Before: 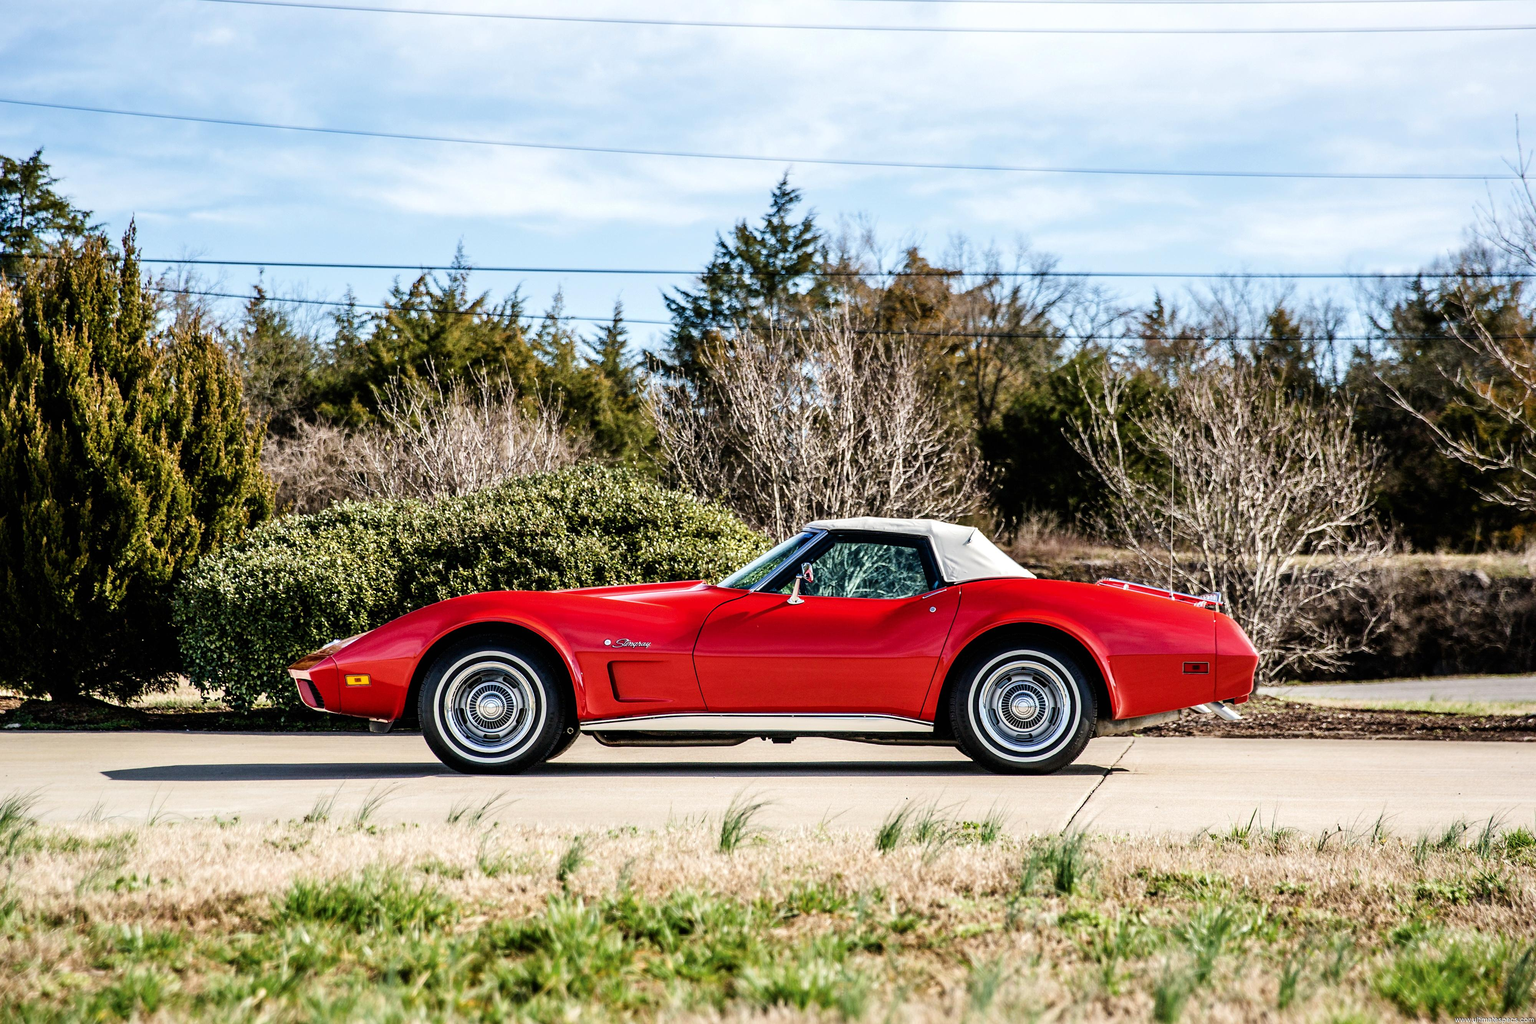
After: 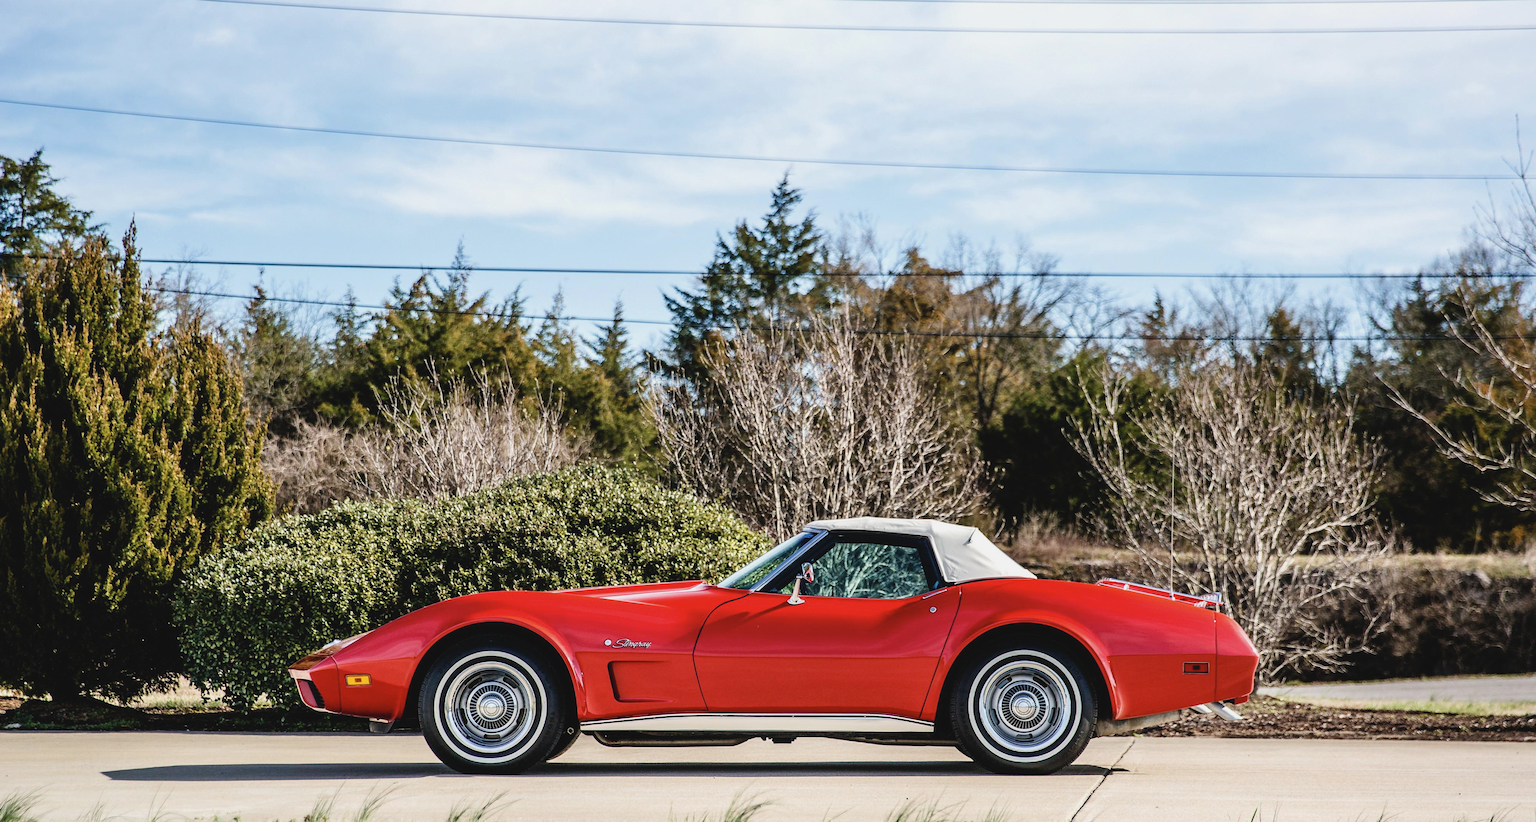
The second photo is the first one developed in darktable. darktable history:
contrast brightness saturation: contrast -0.1, saturation -0.1
crop: bottom 19.644%
